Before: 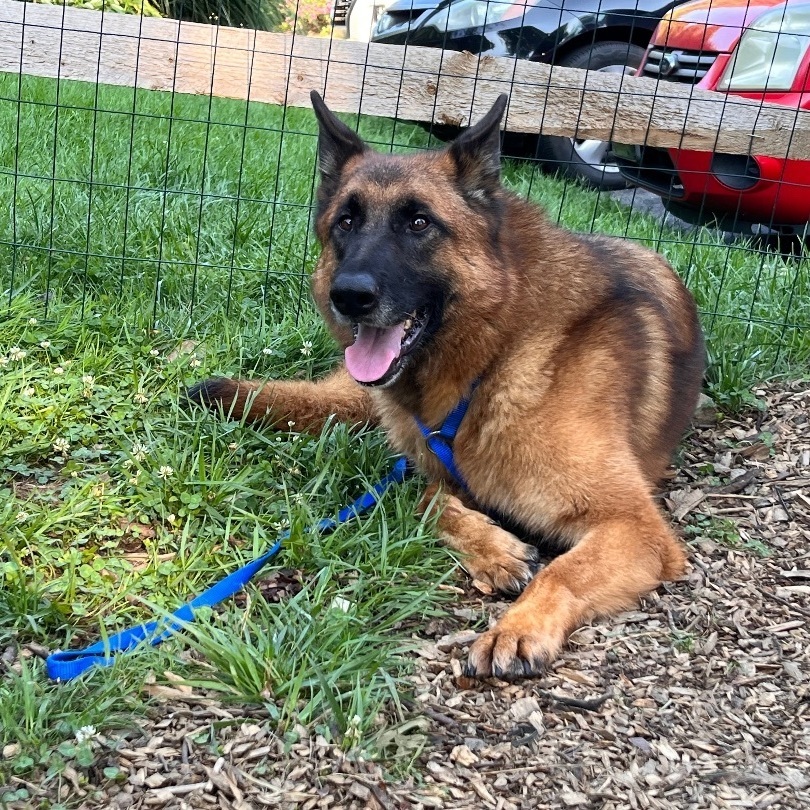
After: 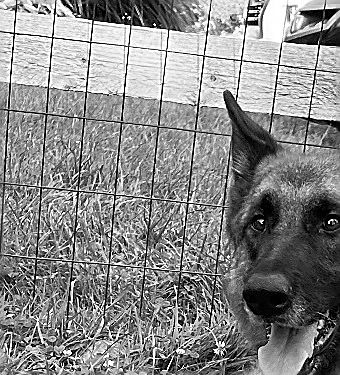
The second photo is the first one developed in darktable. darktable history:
crop and rotate: left 10.817%, top 0.062%, right 47.194%, bottom 53.626%
sharpen: radius 1.4, amount 1.25, threshold 0.7
monochrome: on, module defaults
